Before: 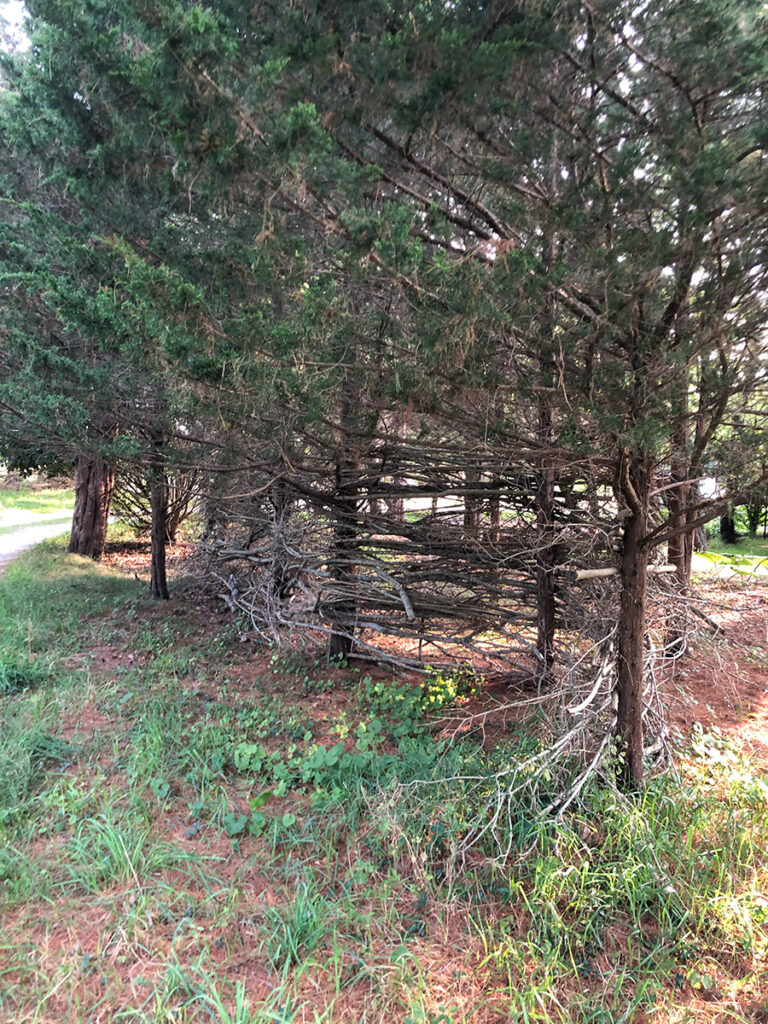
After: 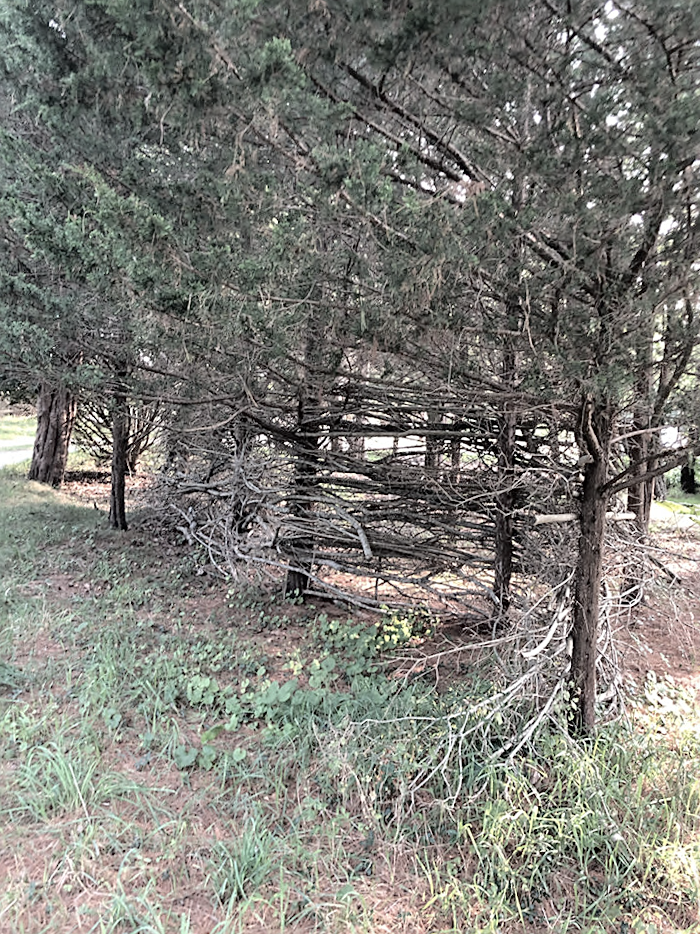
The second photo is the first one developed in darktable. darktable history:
crop and rotate: angle -1.96°, left 3.097%, top 4.154%, right 1.586%, bottom 0.529%
contrast brightness saturation: brightness 0.18, saturation -0.5
sharpen: on, module defaults
white balance: emerald 1
fill light: exposure -2 EV, width 8.6
color correction: highlights a* -0.182, highlights b* -0.124
